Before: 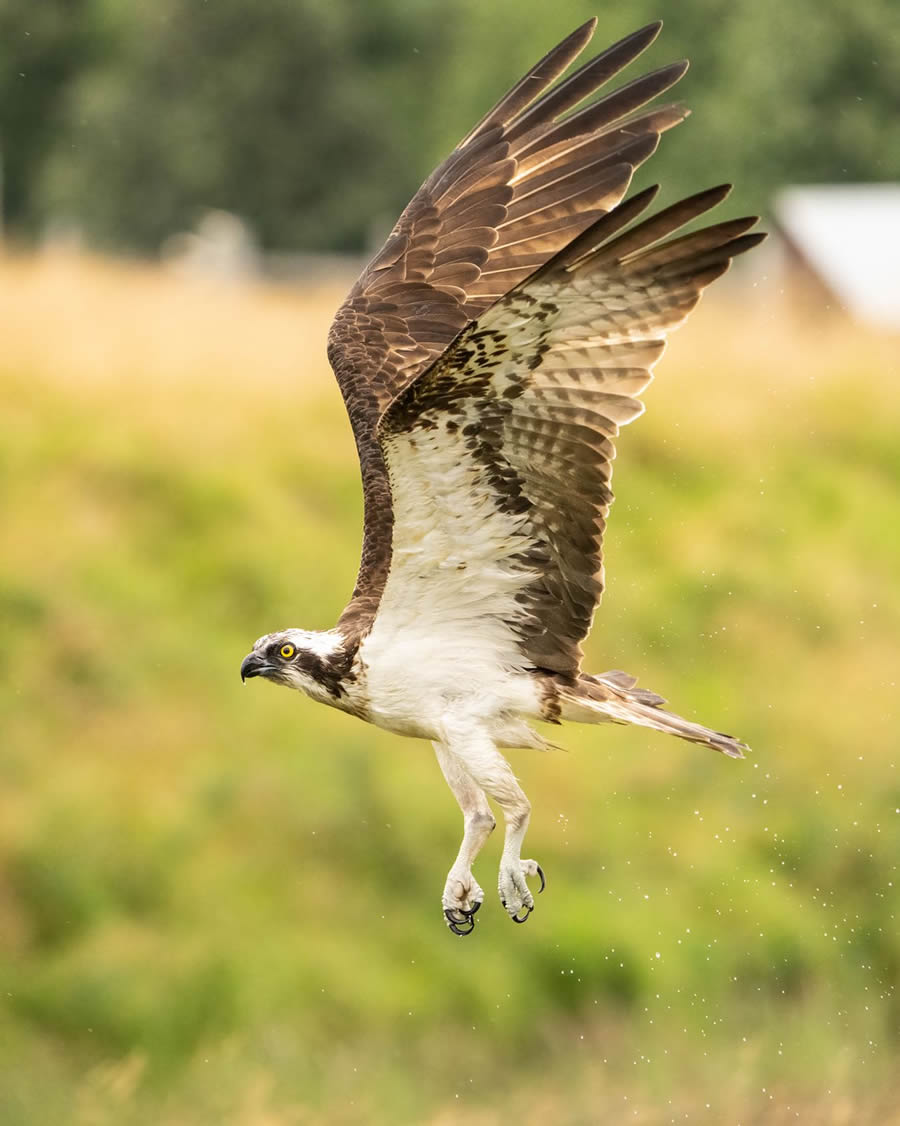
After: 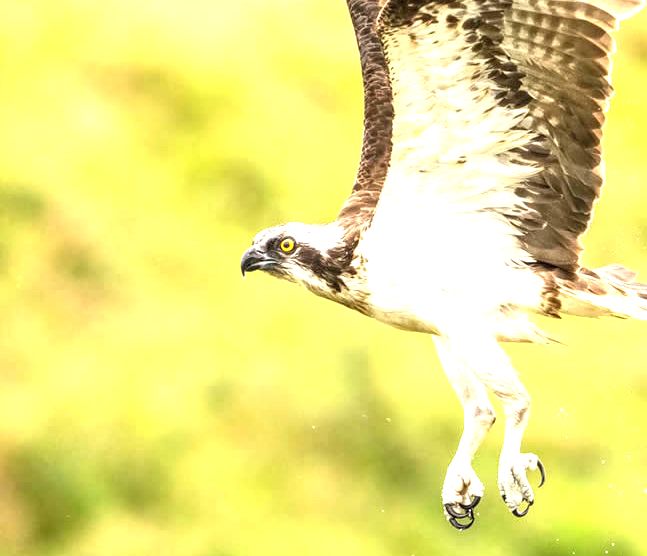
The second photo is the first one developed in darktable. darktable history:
crop: top 36.105%, right 28.106%, bottom 14.489%
exposure: exposure 1.145 EV, compensate exposure bias true, compensate highlight preservation false
local contrast: detail 130%
